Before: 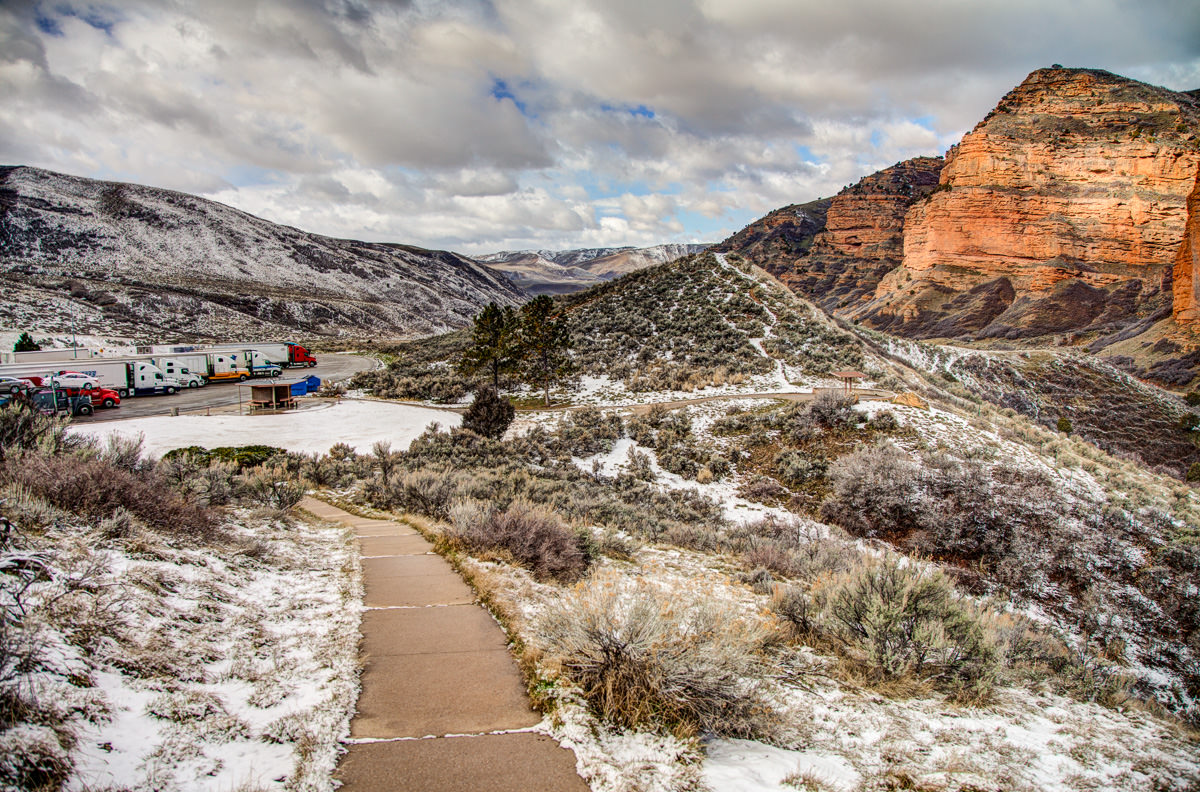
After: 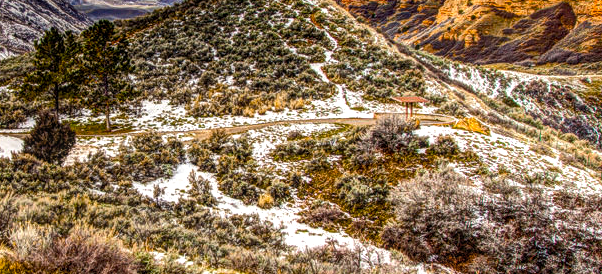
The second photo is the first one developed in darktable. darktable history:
local contrast: highlights 0%, shadows 0%, detail 133%
crop: left 36.607%, top 34.735%, right 13.146%, bottom 30.611%
color balance rgb: linear chroma grading › global chroma 9%, perceptual saturation grading › global saturation 36%, perceptual saturation grading › shadows 35%, perceptual brilliance grading › global brilliance 15%, perceptual brilliance grading › shadows -35%, global vibrance 15%
